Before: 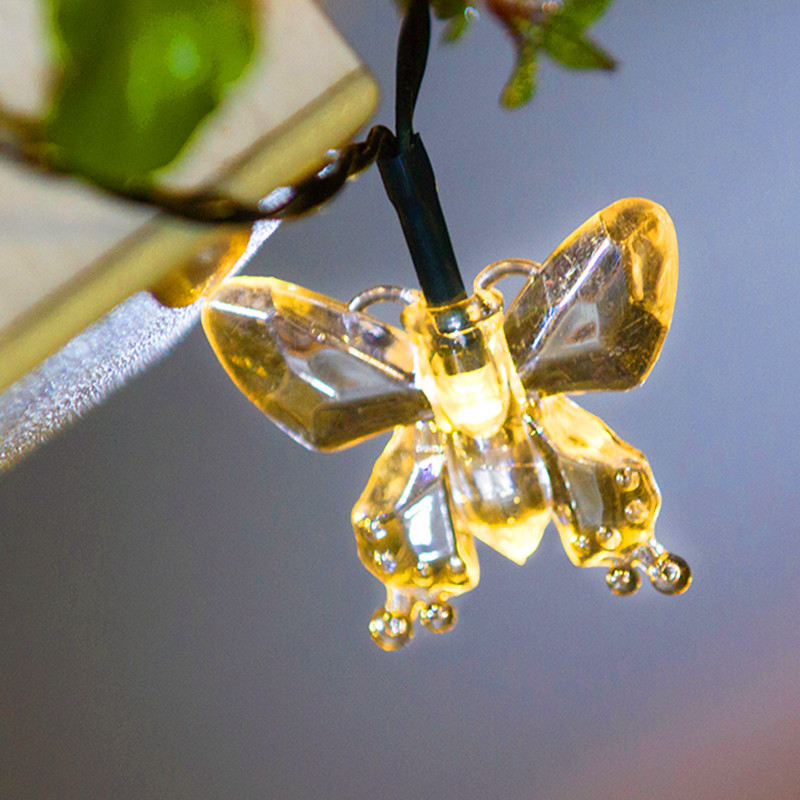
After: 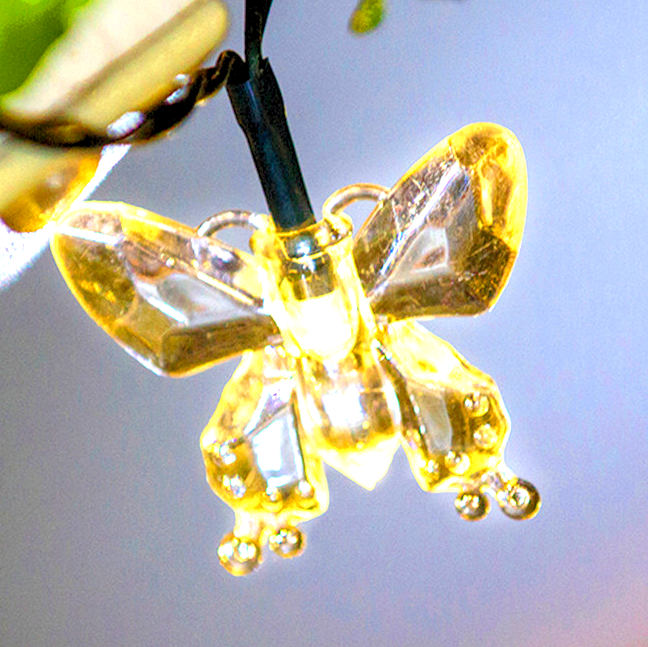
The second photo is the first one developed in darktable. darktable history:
local contrast: detail 144%
crop: left 18.881%, top 9.42%, right 0.001%, bottom 9.601%
levels: gray 59.33%, levels [0.036, 0.364, 0.827]
